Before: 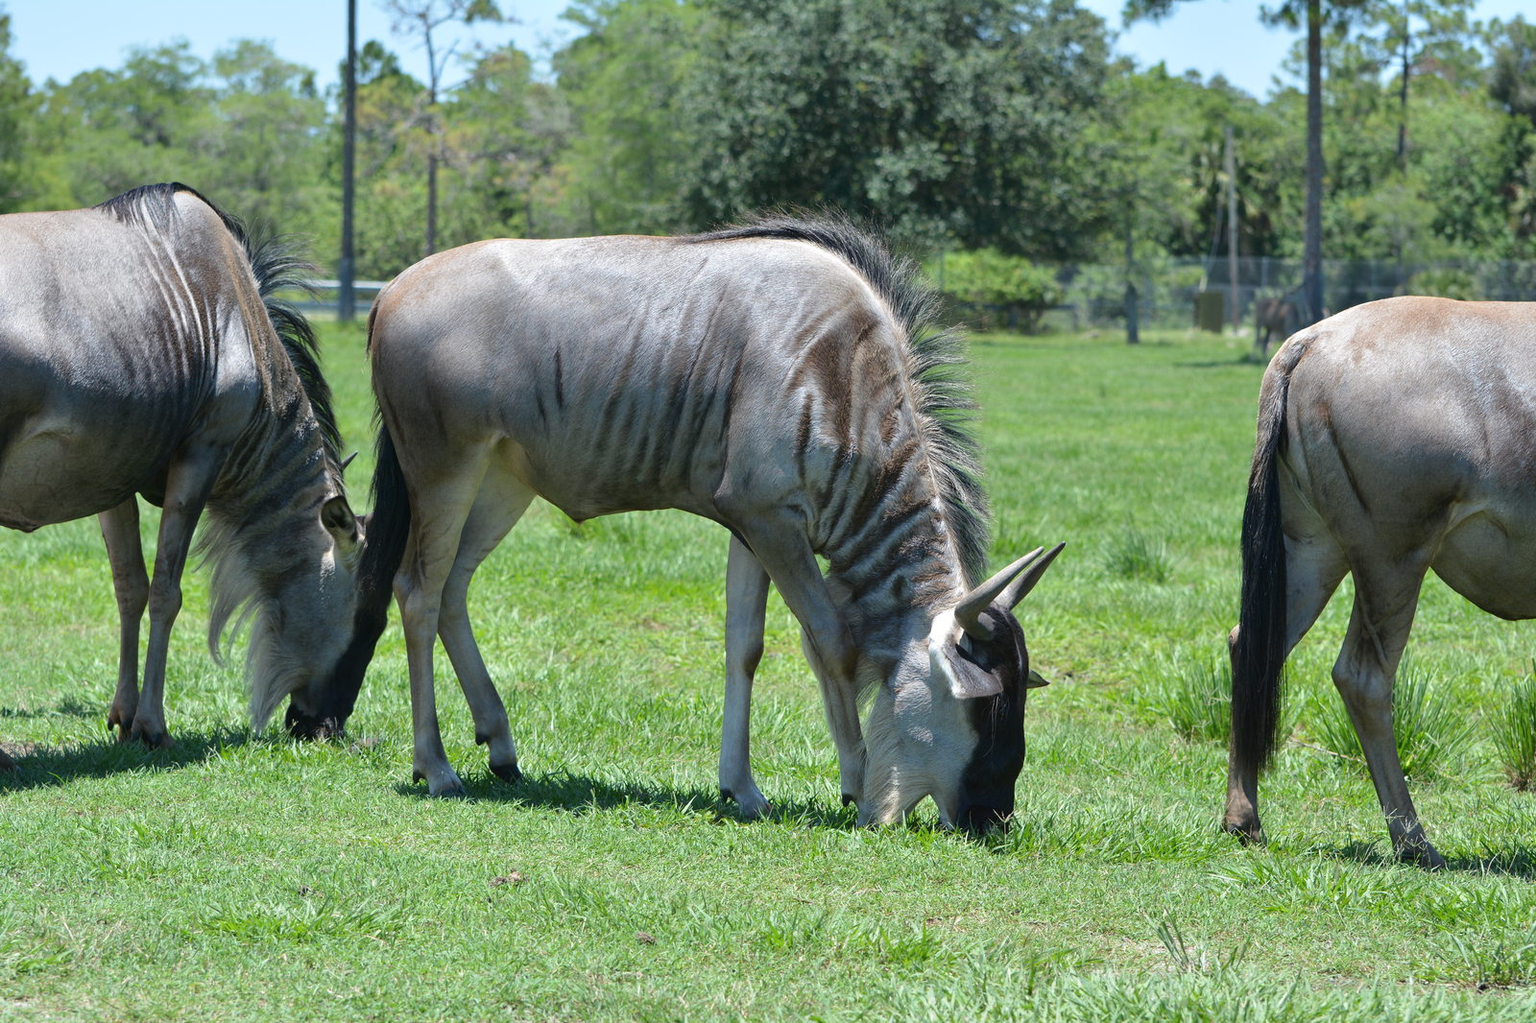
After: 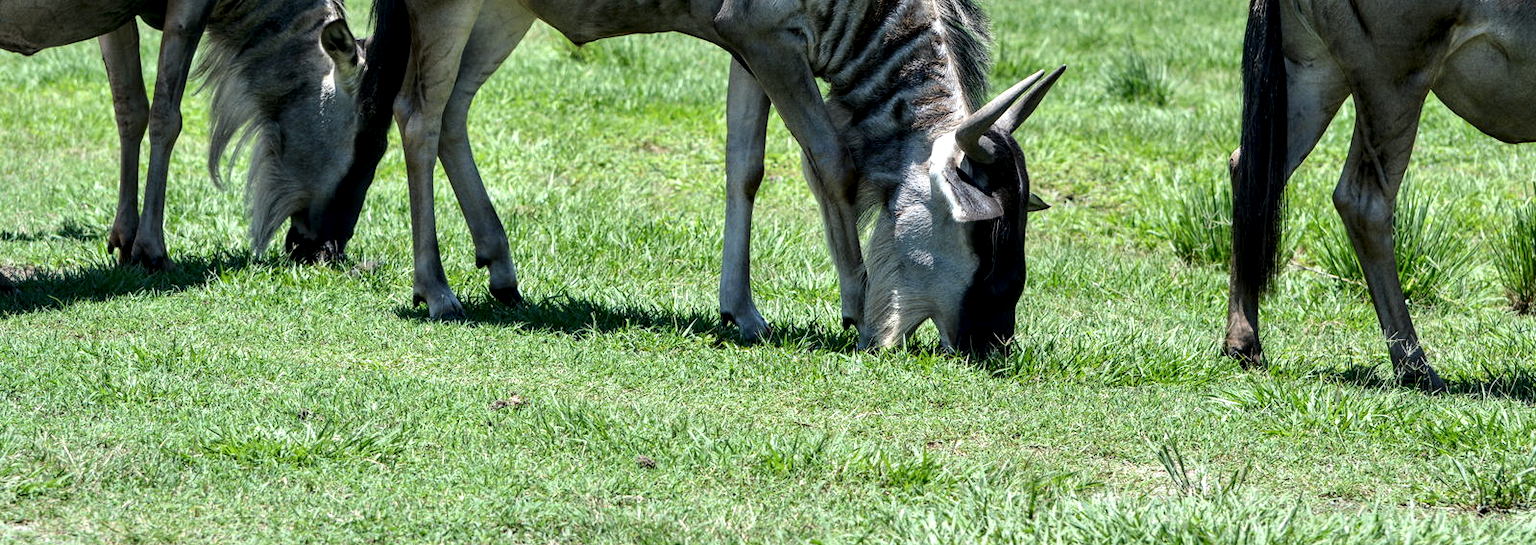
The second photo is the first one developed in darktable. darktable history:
crop and rotate: top 46.628%, right 0.018%
contrast brightness saturation: contrast 0.136
local contrast: highlights 60%, shadows 62%, detail 160%
